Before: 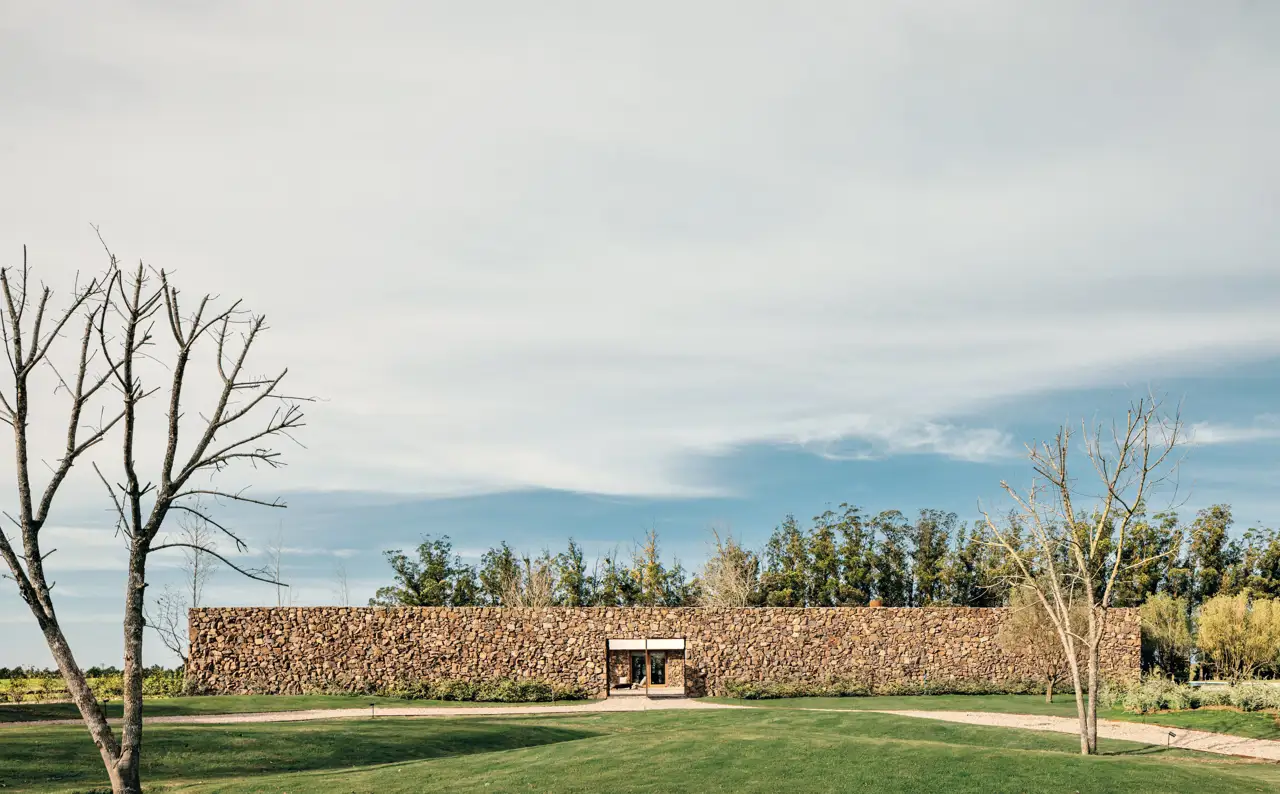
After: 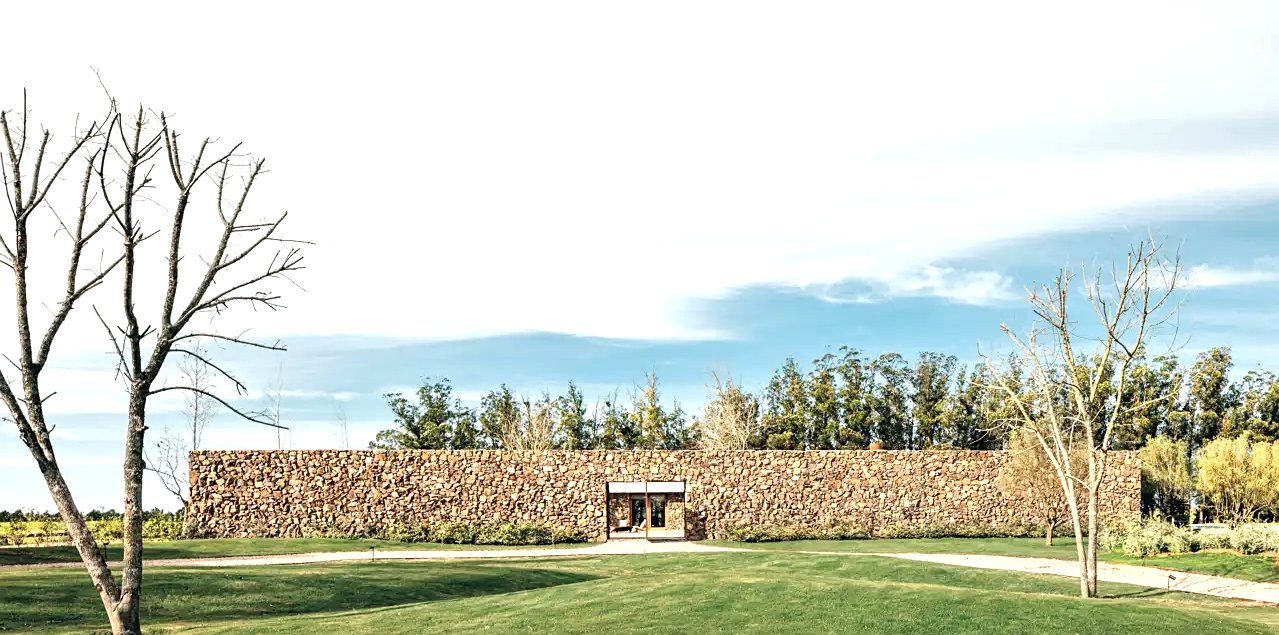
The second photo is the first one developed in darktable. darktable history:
local contrast: highlights 100%, shadows 100%, detail 120%, midtone range 0.2
exposure: black level correction 0, exposure 0.68 EV, compensate exposure bias true, compensate highlight preservation false
crop and rotate: top 19.998%
sharpen: amount 0.2
